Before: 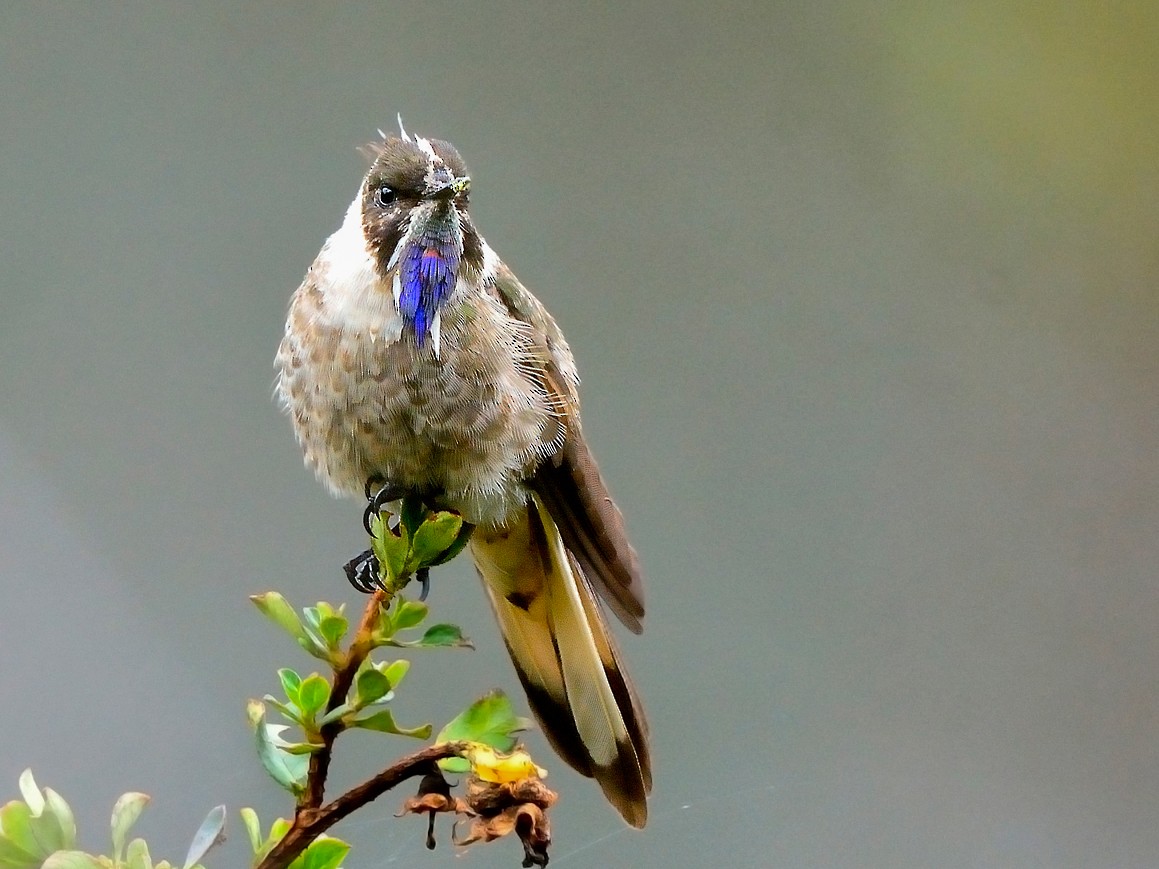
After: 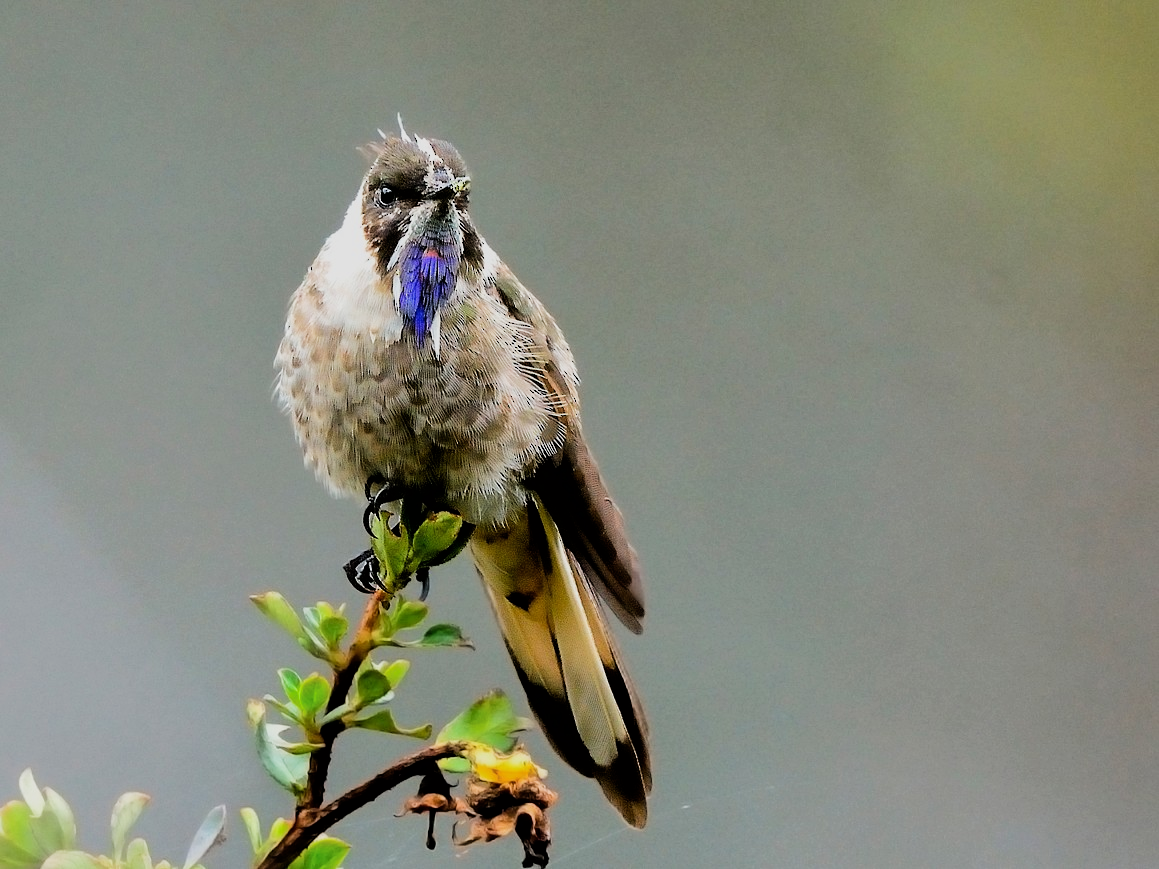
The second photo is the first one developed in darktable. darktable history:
filmic rgb: black relative exposure -5 EV, hardness 2.88, contrast 1.3, highlights saturation mix -30%
